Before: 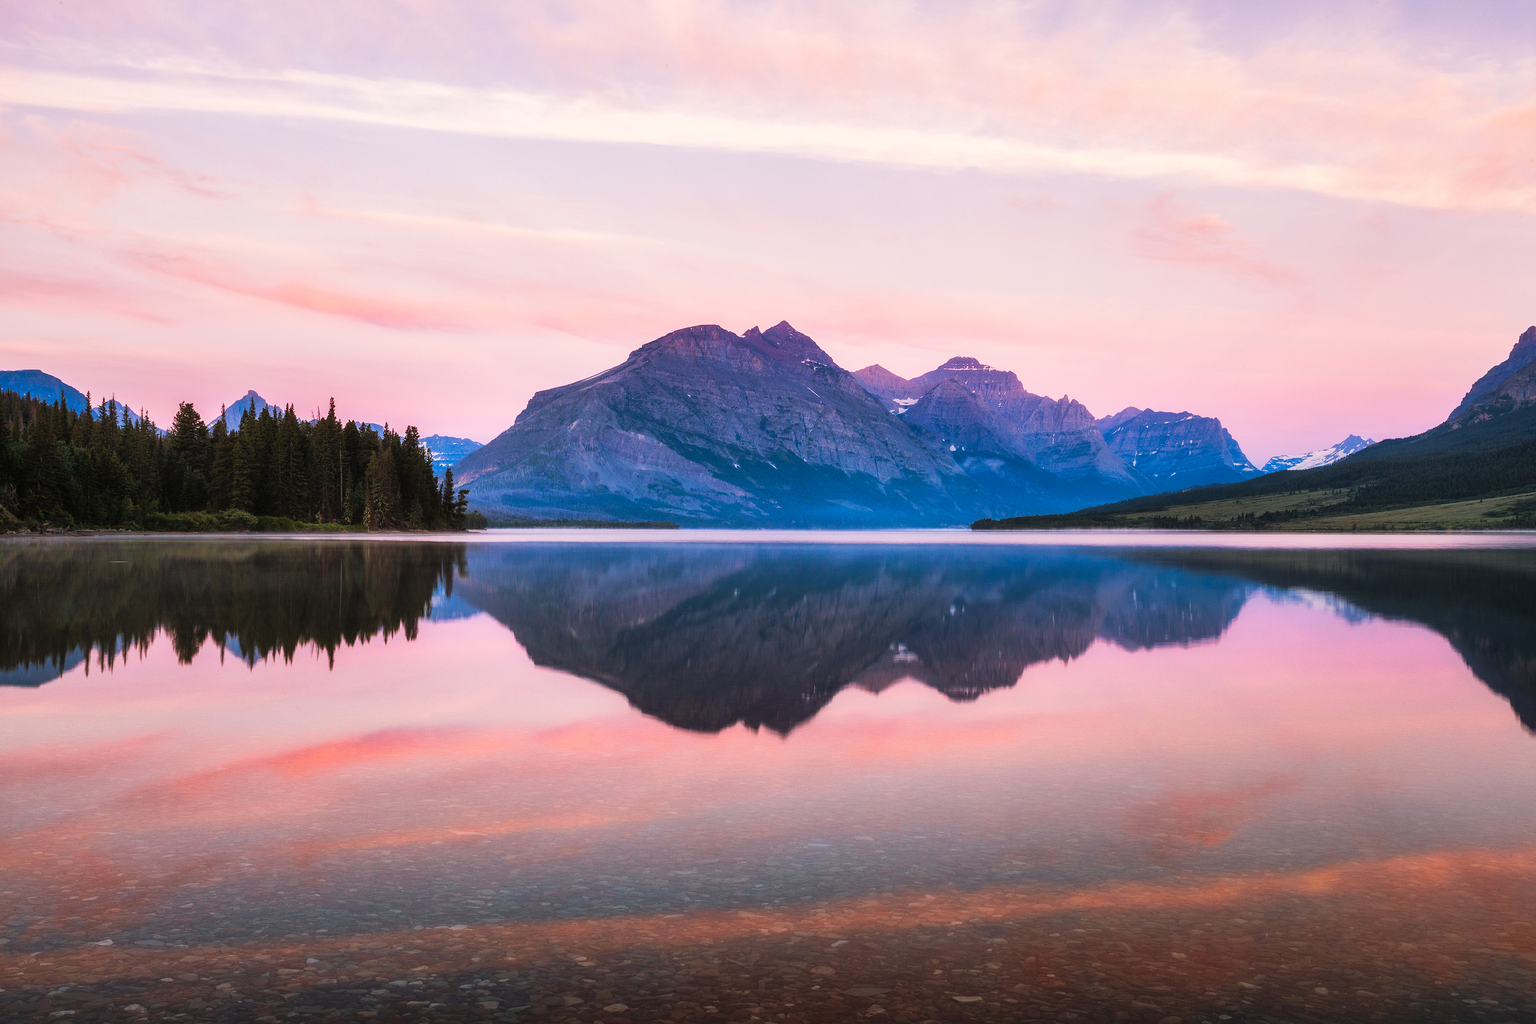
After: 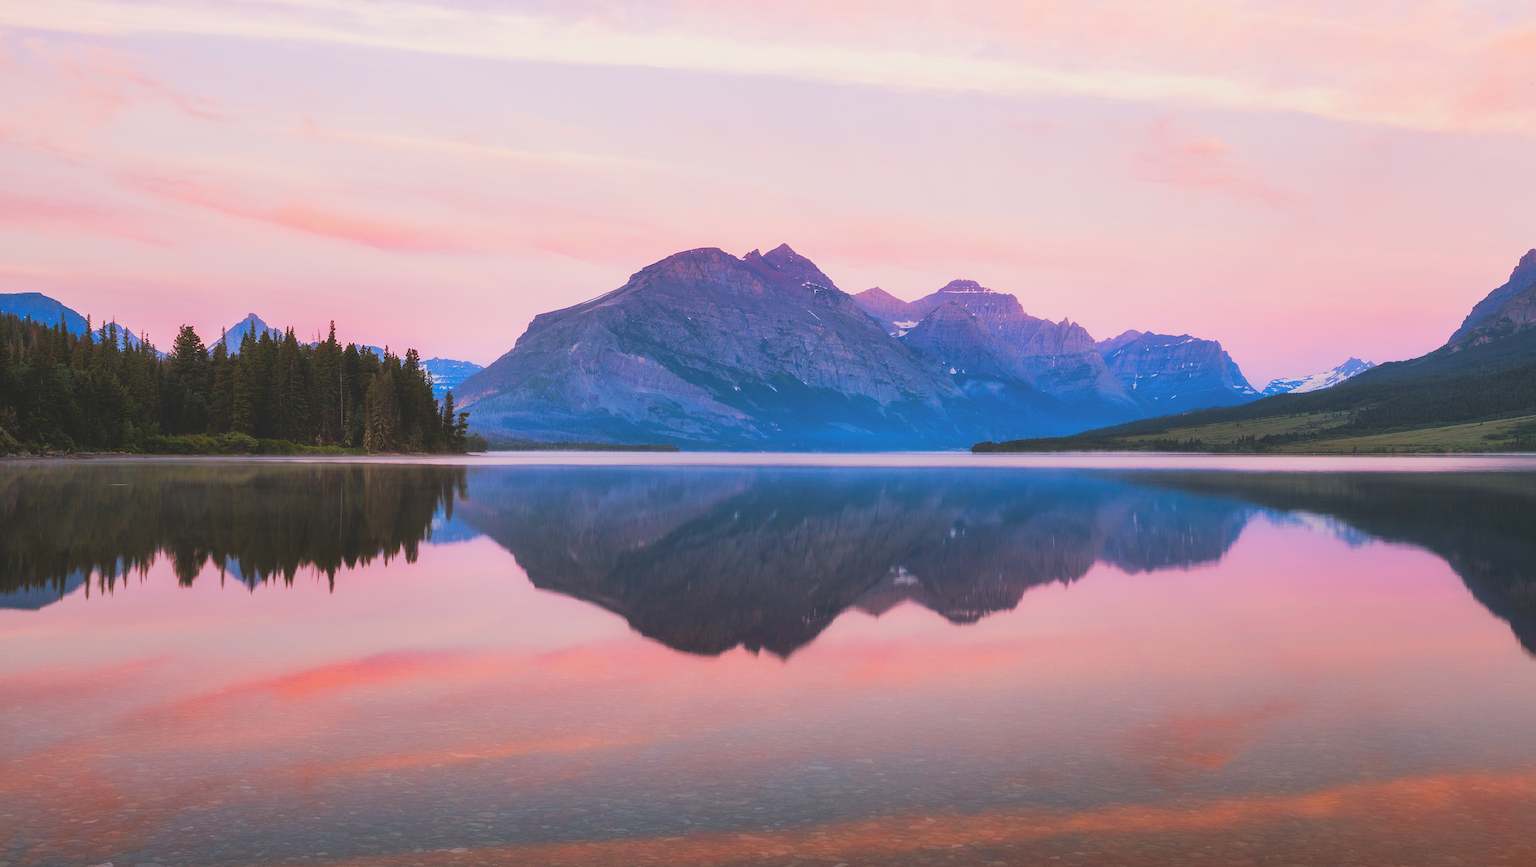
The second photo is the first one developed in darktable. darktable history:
local contrast: detail 69%
exposure: compensate highlight preservation false
crop: top 7.587%, bottom 7.745%
